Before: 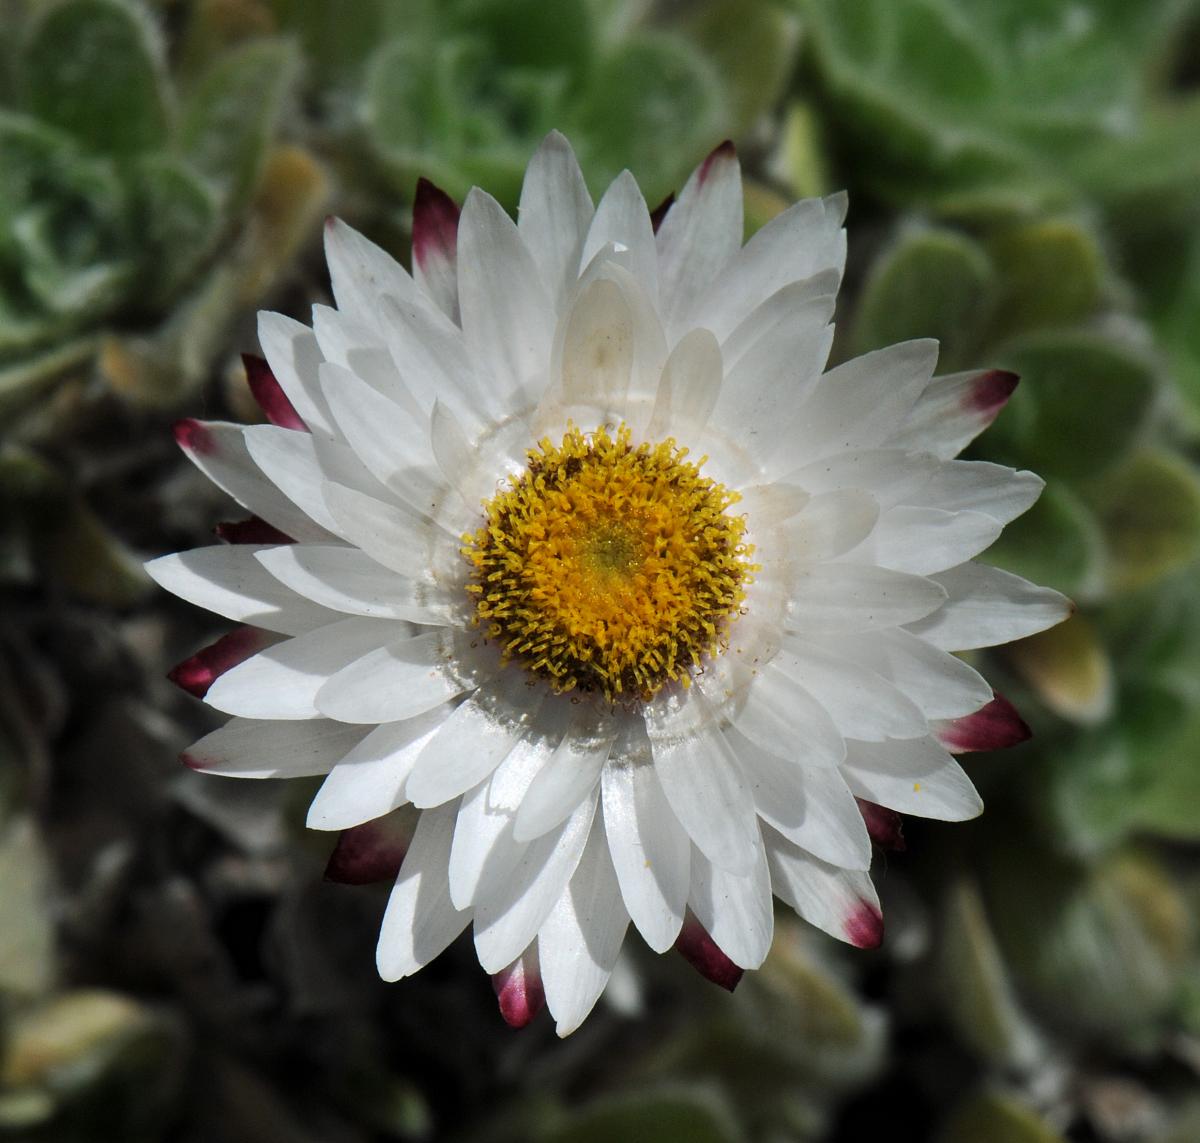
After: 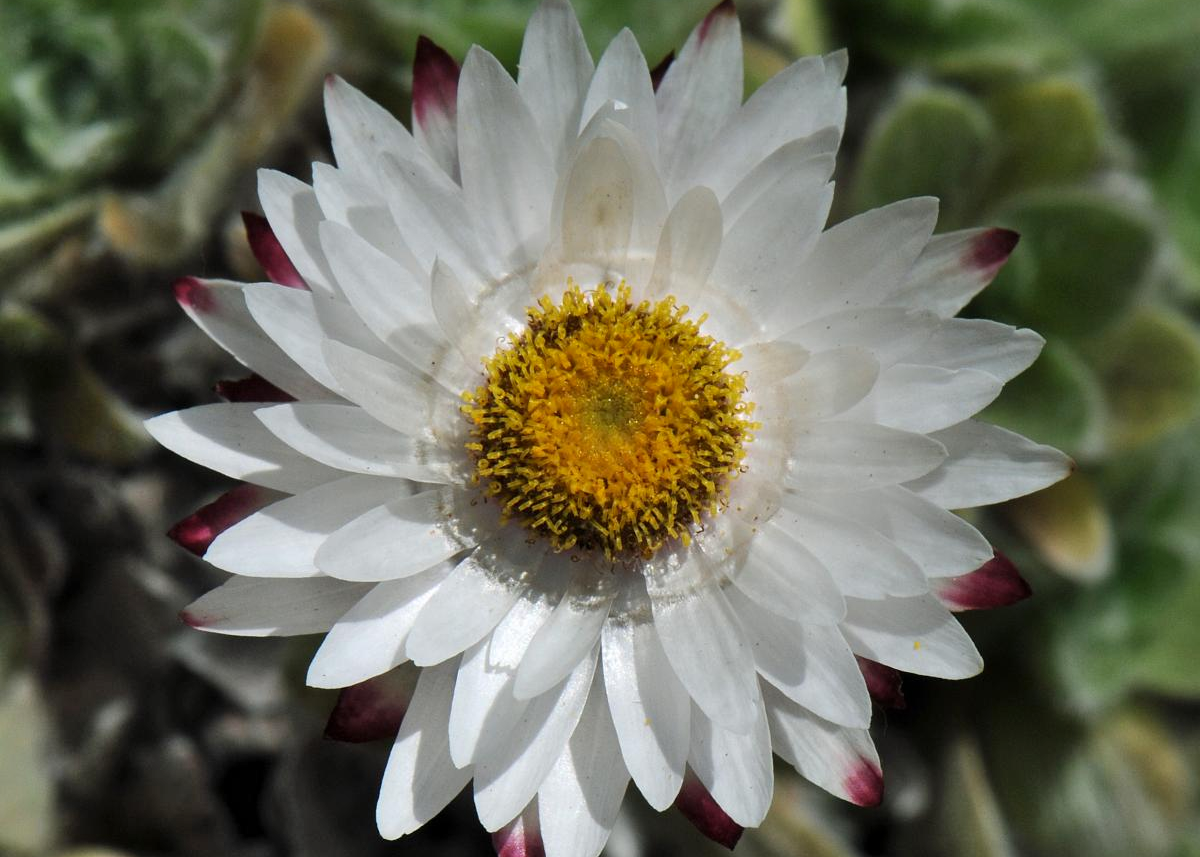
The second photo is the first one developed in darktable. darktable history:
crop and rotate: top 12.5%, bottom 12.5%
shadows and highlights: soften with gaussian
